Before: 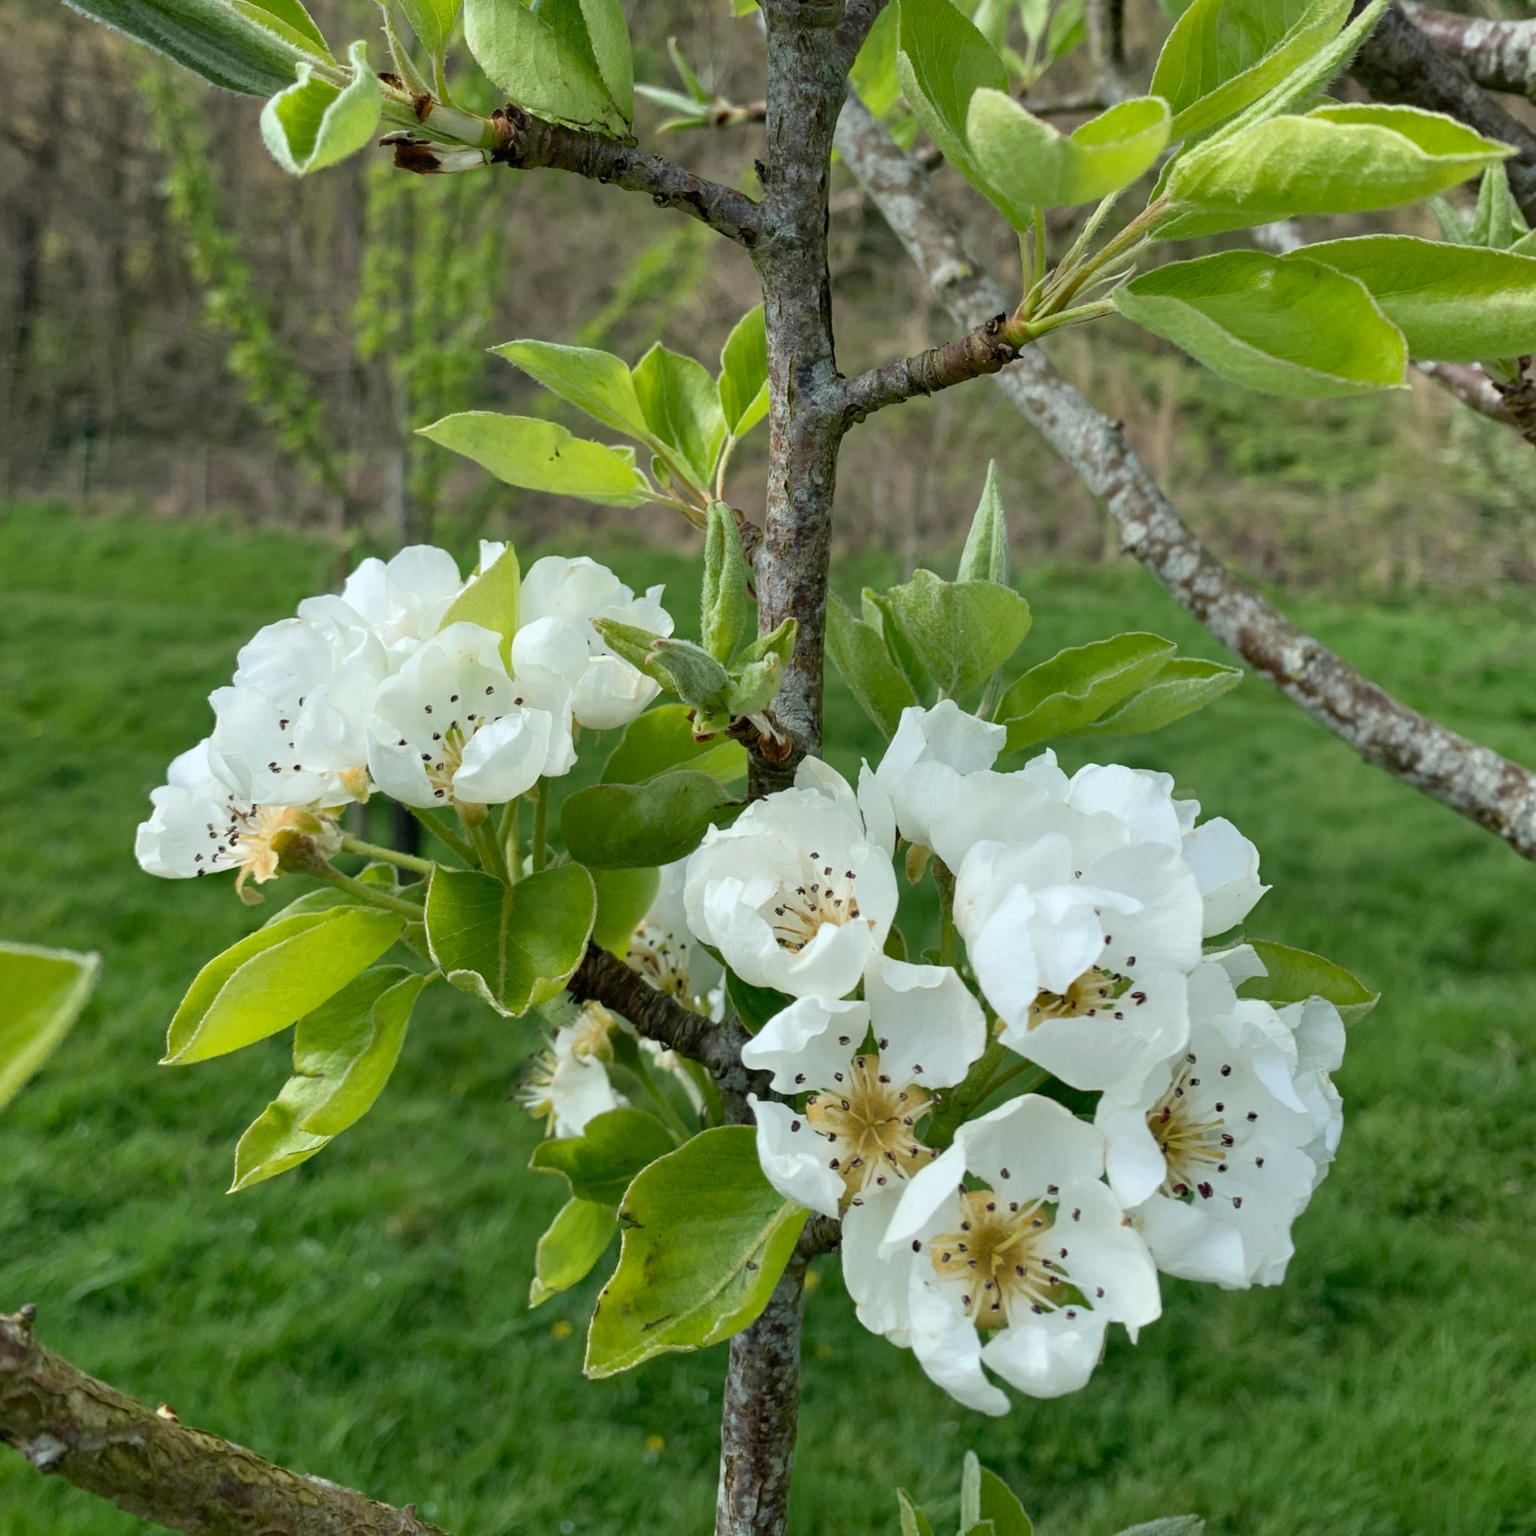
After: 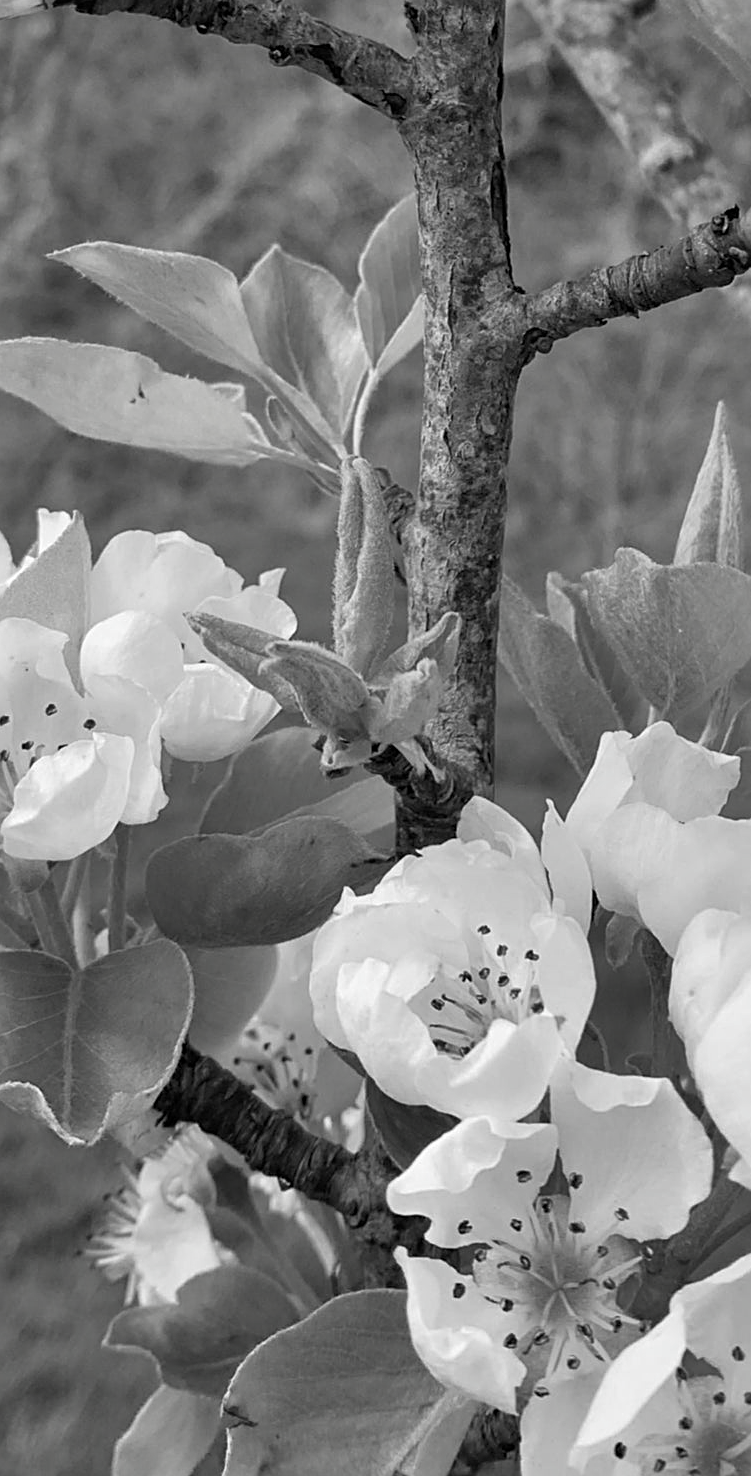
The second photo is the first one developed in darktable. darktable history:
crop and rotate: left 29.421%, top 10.332%, right 33.898%, bottom 17.587%
contrast brightness saturation: saturation -0.991
sharpen: on, module defaults
shadows and highlights: white point adjustment 0.045, soften with gaussian
tone equalizer: on, module defaults
